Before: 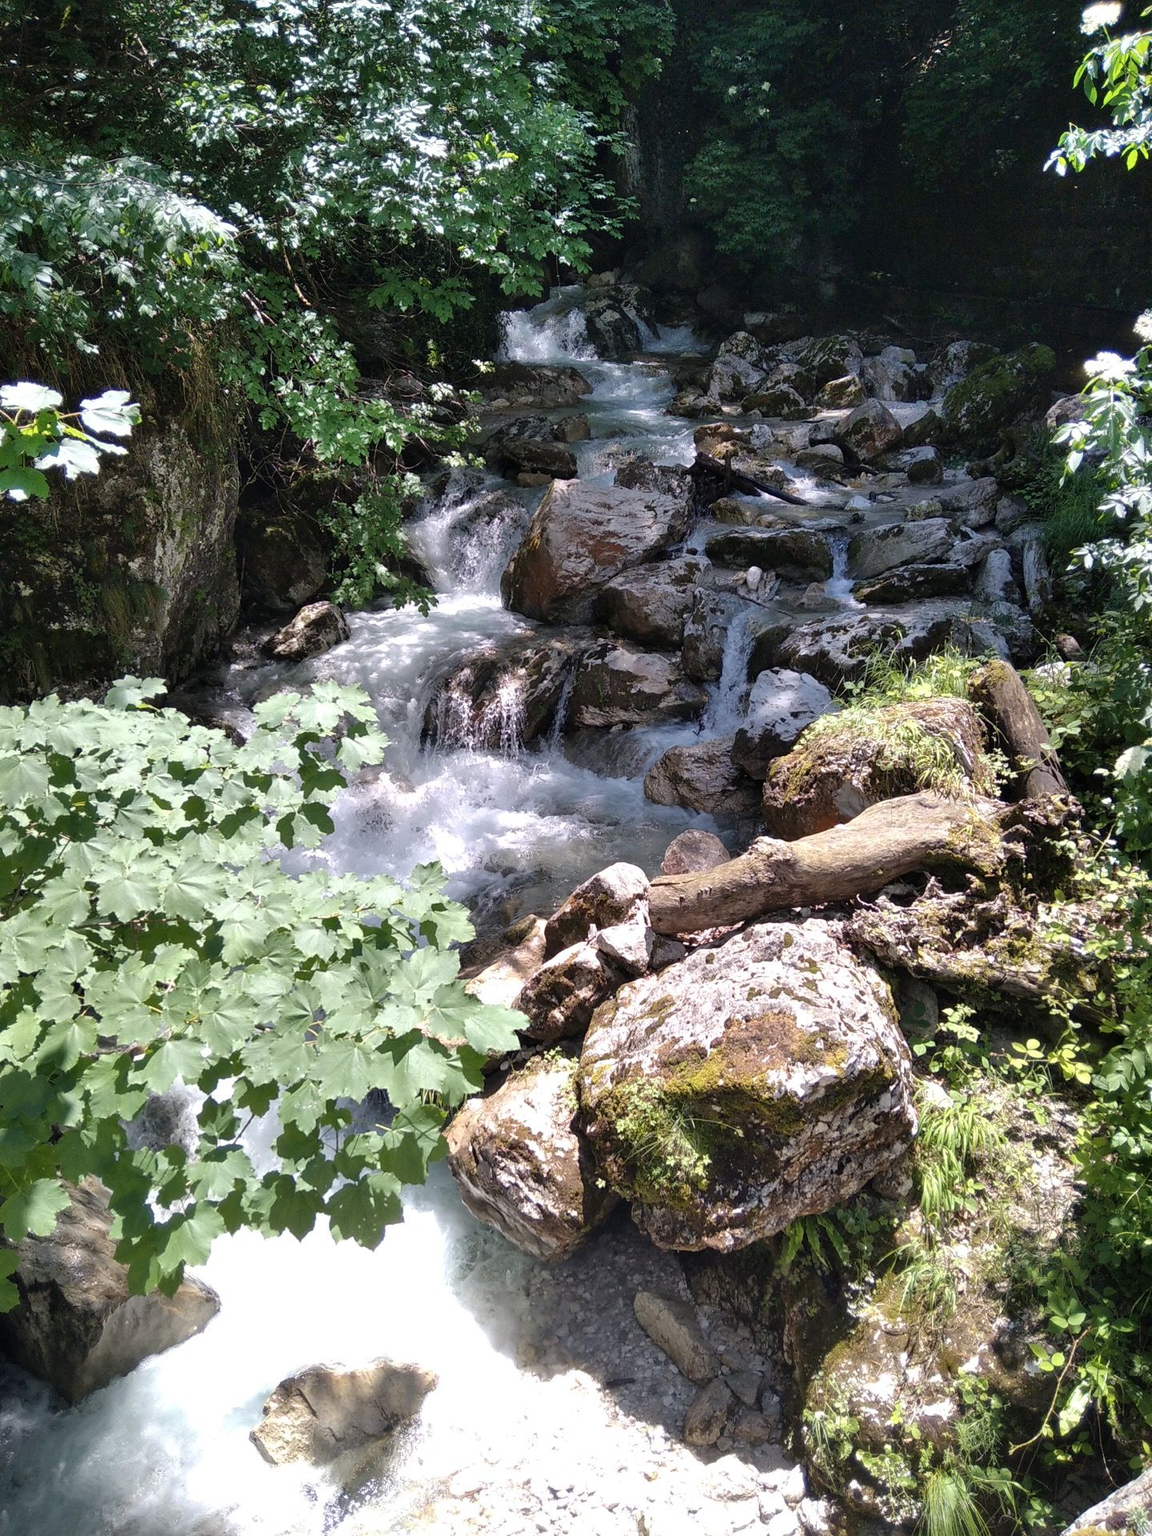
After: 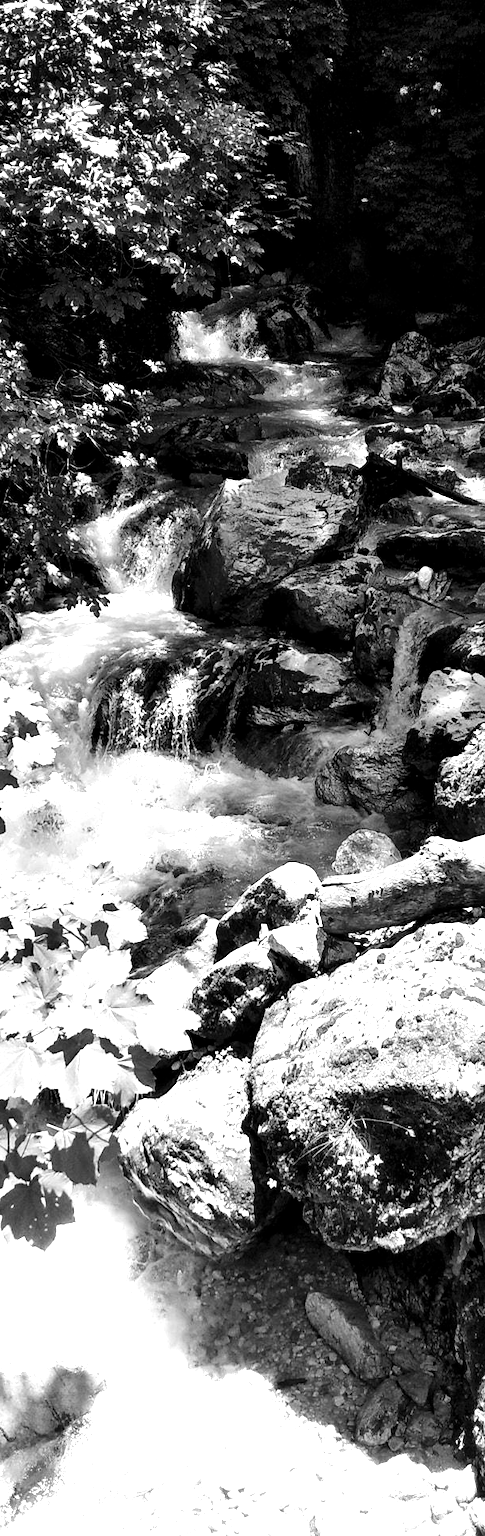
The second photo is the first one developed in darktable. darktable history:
exposure: black level correction 0.01, exposure 1 EV, compensate highlight preservation false
crop: left 28.583%, right 29.231%
color calibration: output gray [0.714, 0.278, 0, 0], illuminant same as pipeline (D50), adaptation none (bypass)
contrast brightness saturation: contrast 0.19, brightness -0.24, saturation 0.11
